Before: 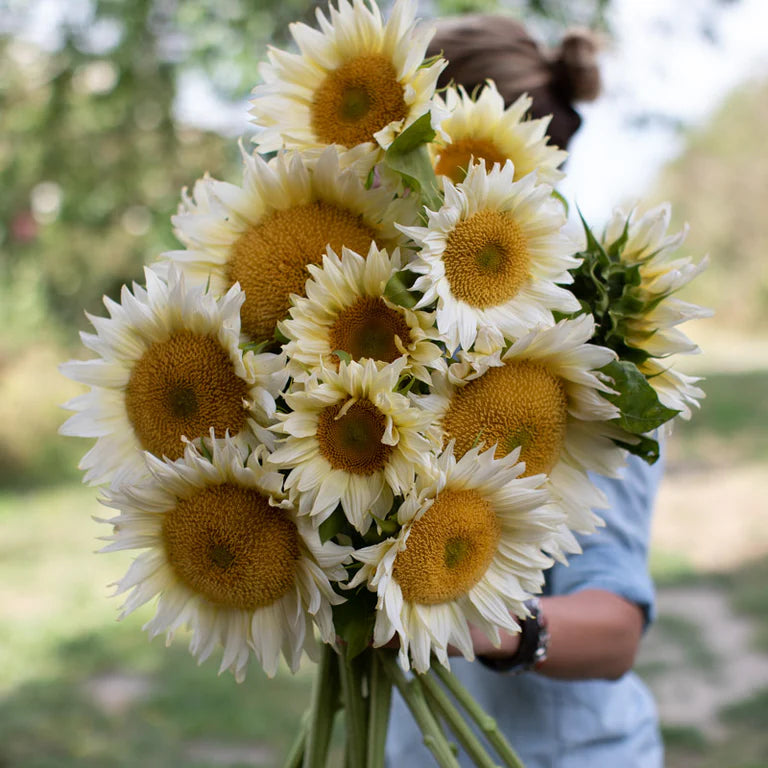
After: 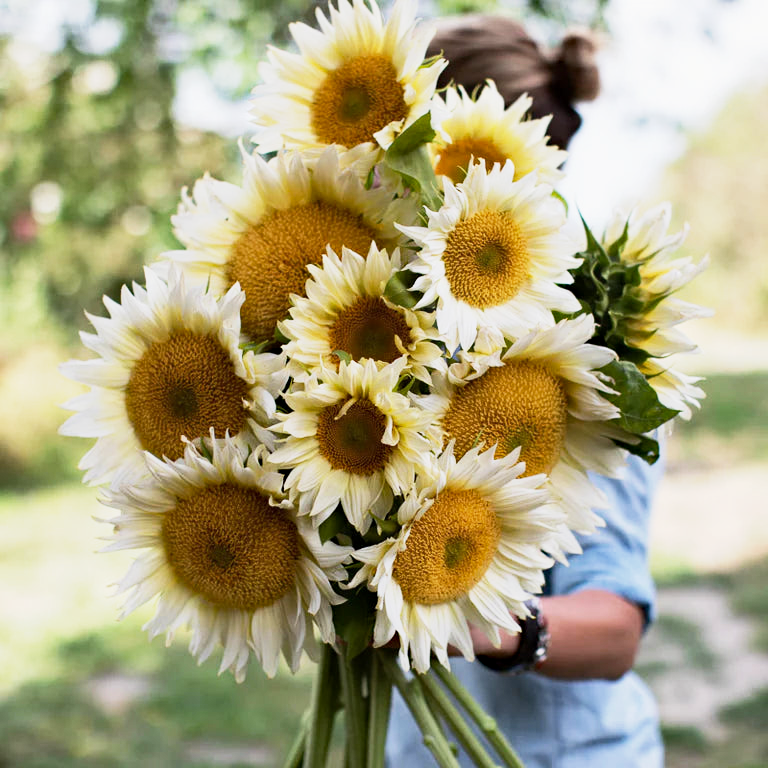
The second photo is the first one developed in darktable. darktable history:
base curve: curves: ch0 [(0, 0) (0.088, 0.125) (0.176, 0.251) (0.354, 0.501) (0.613, 0.749) (1, 0.877)], preserve colors none
haze removal: compatibility mode true, adaptive false
tone equalizer: -8 EV -0.435 EV, -7 EV -0.391 EV, -6 EV -0.332 EV, -5 EV -0.23 EV, -3 EV 0.244 EV, -2 EV 0.324 EV, -1 EV 0.411 EV, +0 EV 0.44 EV, edges refinement/feathering 500, mask exposure compensation -1.57 EV, preserve details no
